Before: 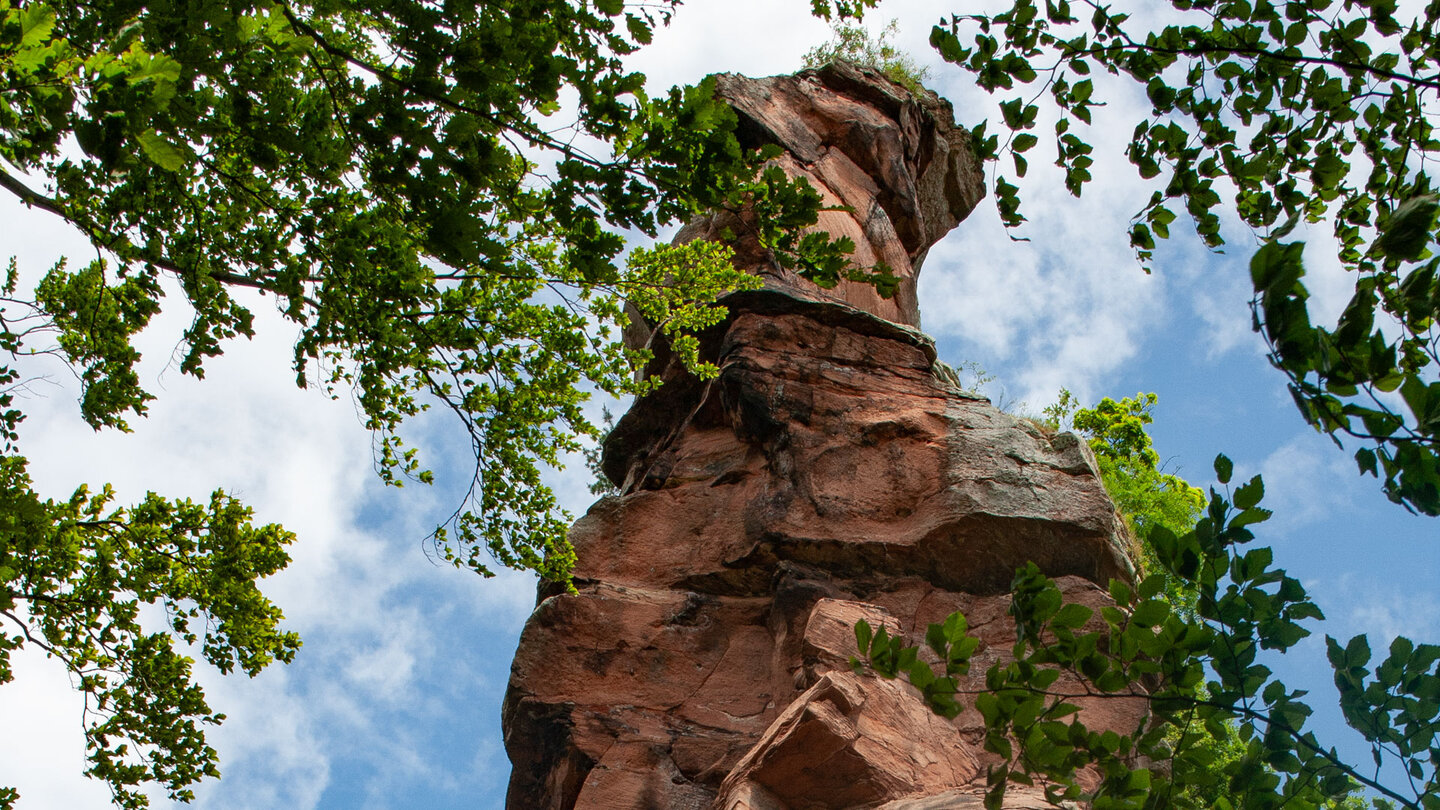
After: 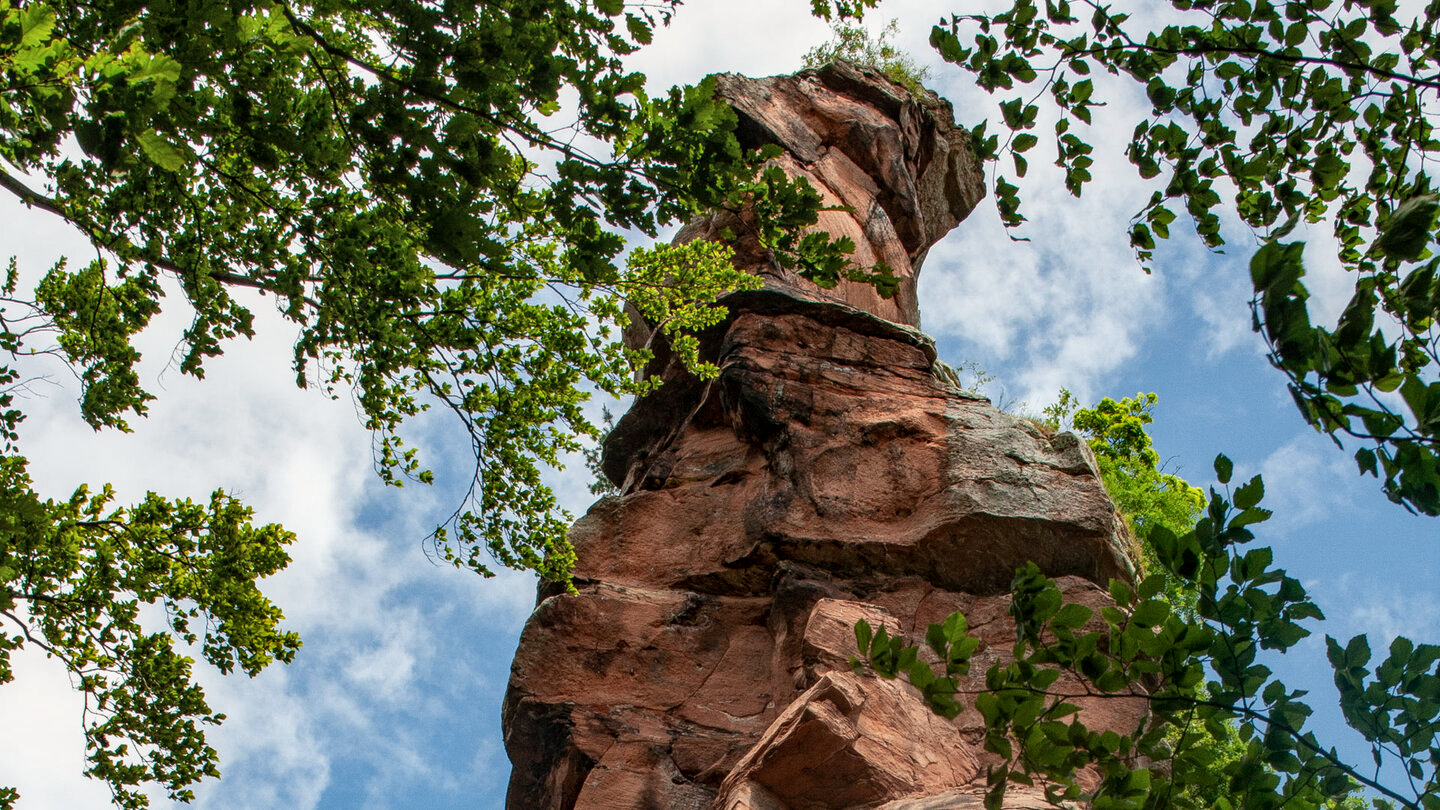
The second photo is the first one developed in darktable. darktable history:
local contrast: on, module defaults
white balance: red 1.009, blue 0.985
